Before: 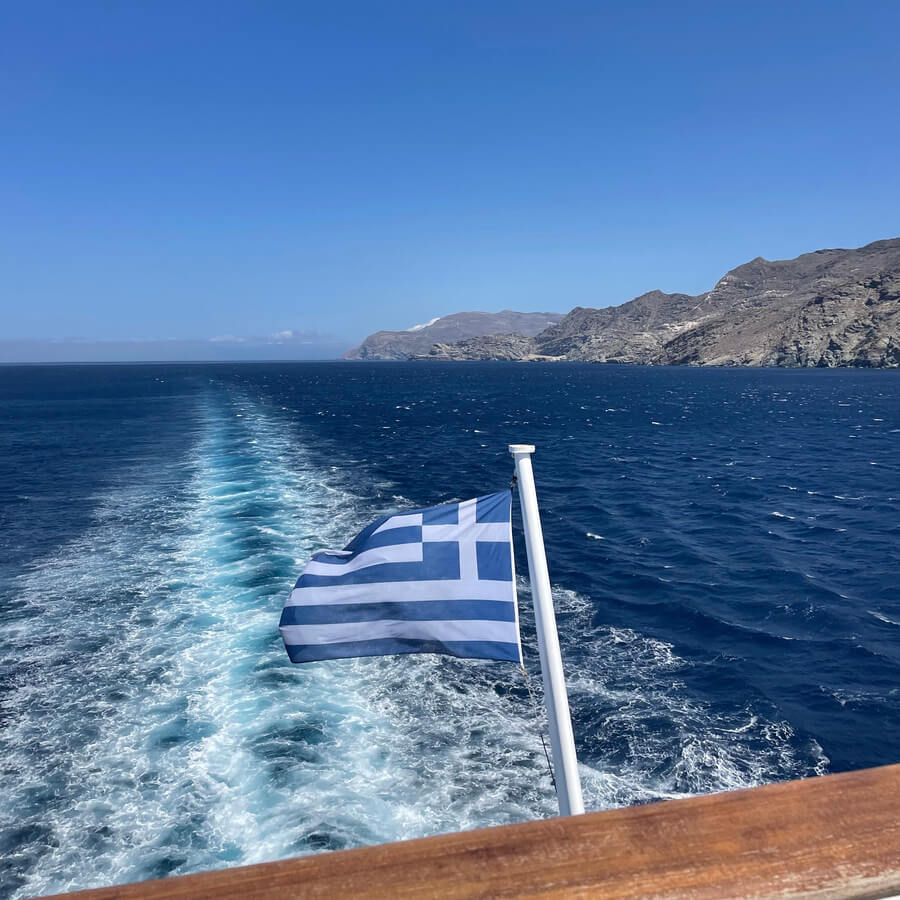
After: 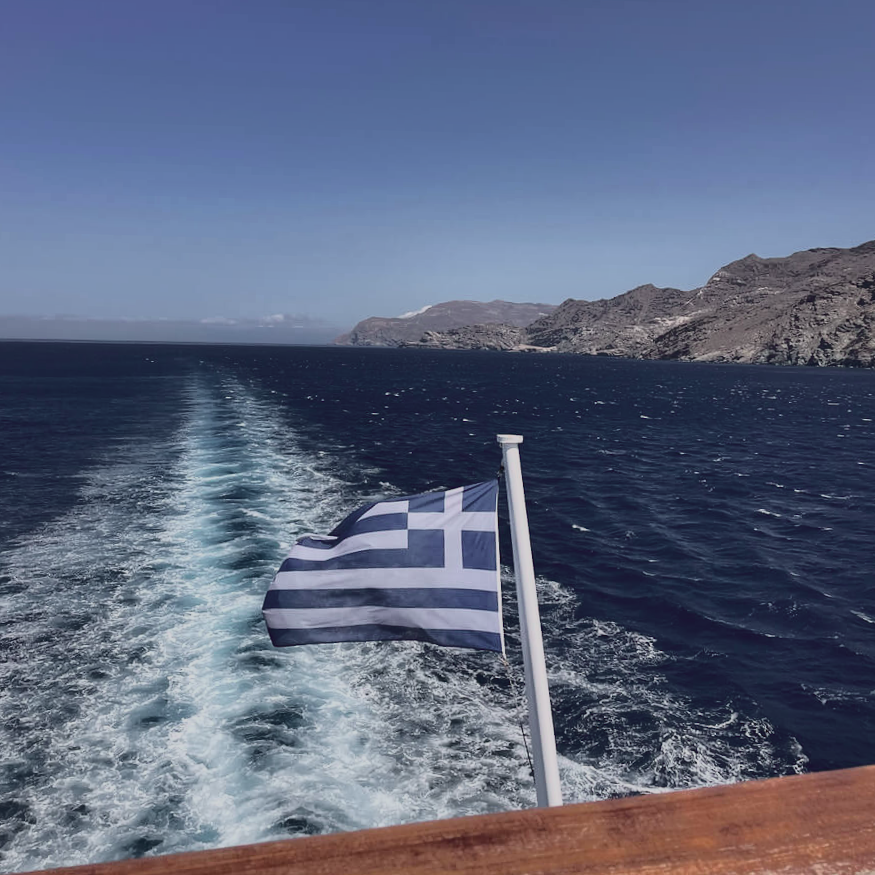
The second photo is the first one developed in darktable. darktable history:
tone equalizer: -8 EV 0.243 EV, -7 EV 0.417 EV, -6 EV 0.384 EV, -5 EV 0.239 EV, -3 EV -0.257 EV, -2 EV -0.417 EV, -1 EV -0.405 EV, +0 EV -0.254 EV
shadows and highlights: shadows 25.81, white point adjustment -3.11, highlights -30.17
crop and rotate: angle -1.61°
tone curve: curves: ch0 [(0, 0.032) (0.094, 0.08) (0.265, 0.208) (0.41, 0.417) (0.498, 0.496) (0.638, 0.673) (0.819, 0.841) (0.96, 0.899)]; ch1 [(0, 0) (0.161, 0.092) (0.37, 0.302) (0.417, 0.434) (0.495, 0.504) (0.576, 0.589) (0.725, 0.765) (1, 1)]; ch2 [(0, 0) (0.352, 0.403) (0.45, 0.469) (0.521, 0.515) (0.59, 0.579) (1, 1)], color space Lab, independent channels, preserve colors none
